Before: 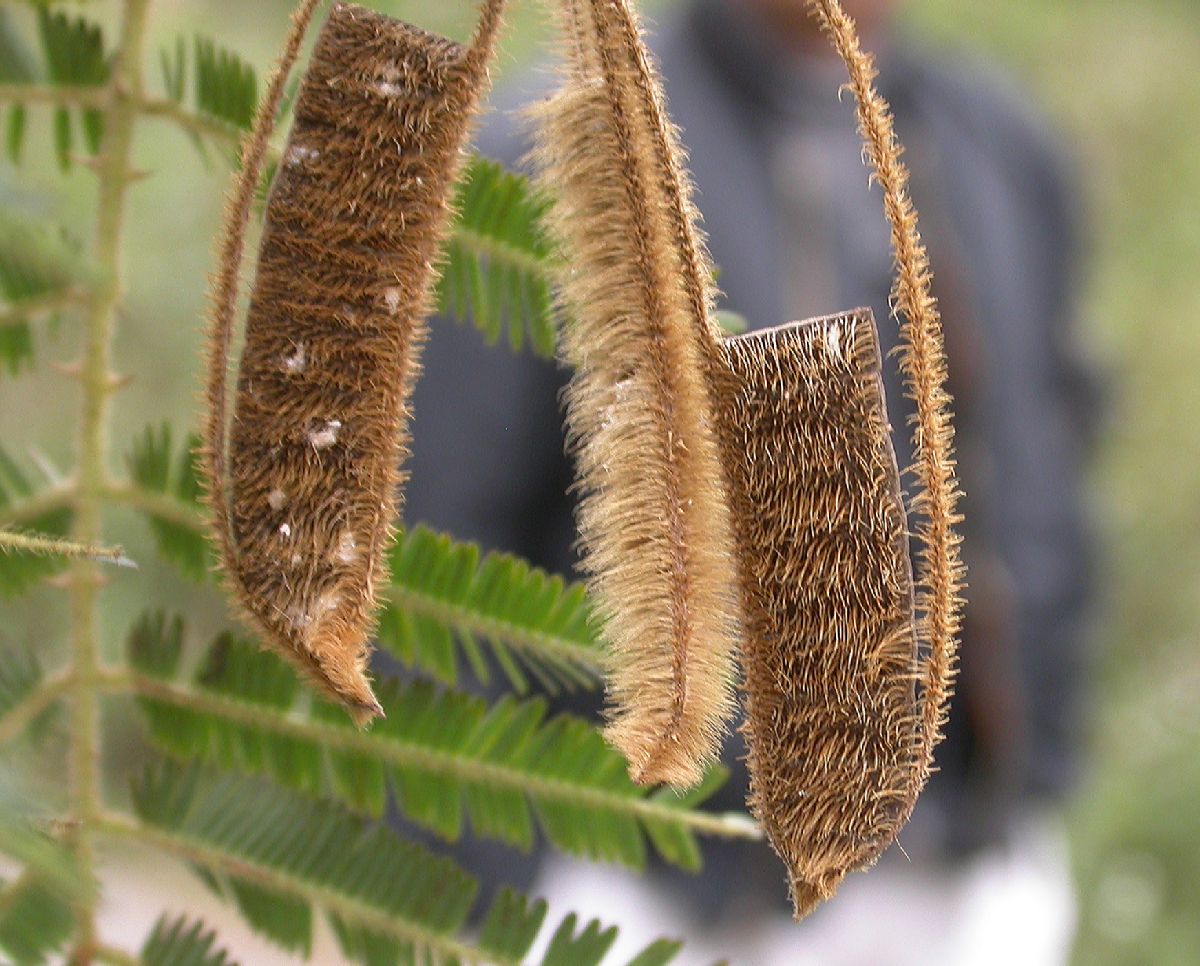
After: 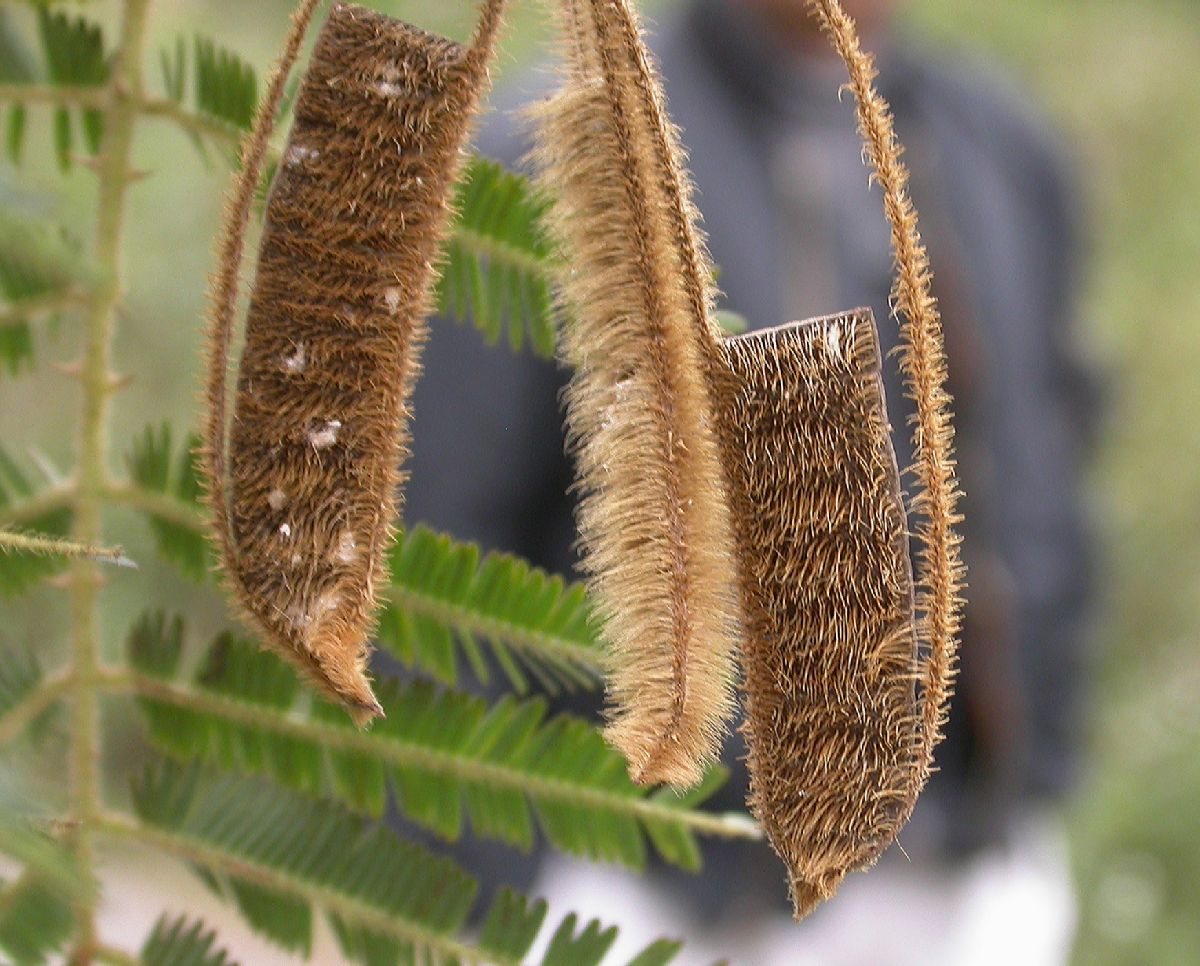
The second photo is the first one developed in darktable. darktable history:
exposure: exposure -0.058 EV, compensate exposure bias true, compensate highlight preservation false
